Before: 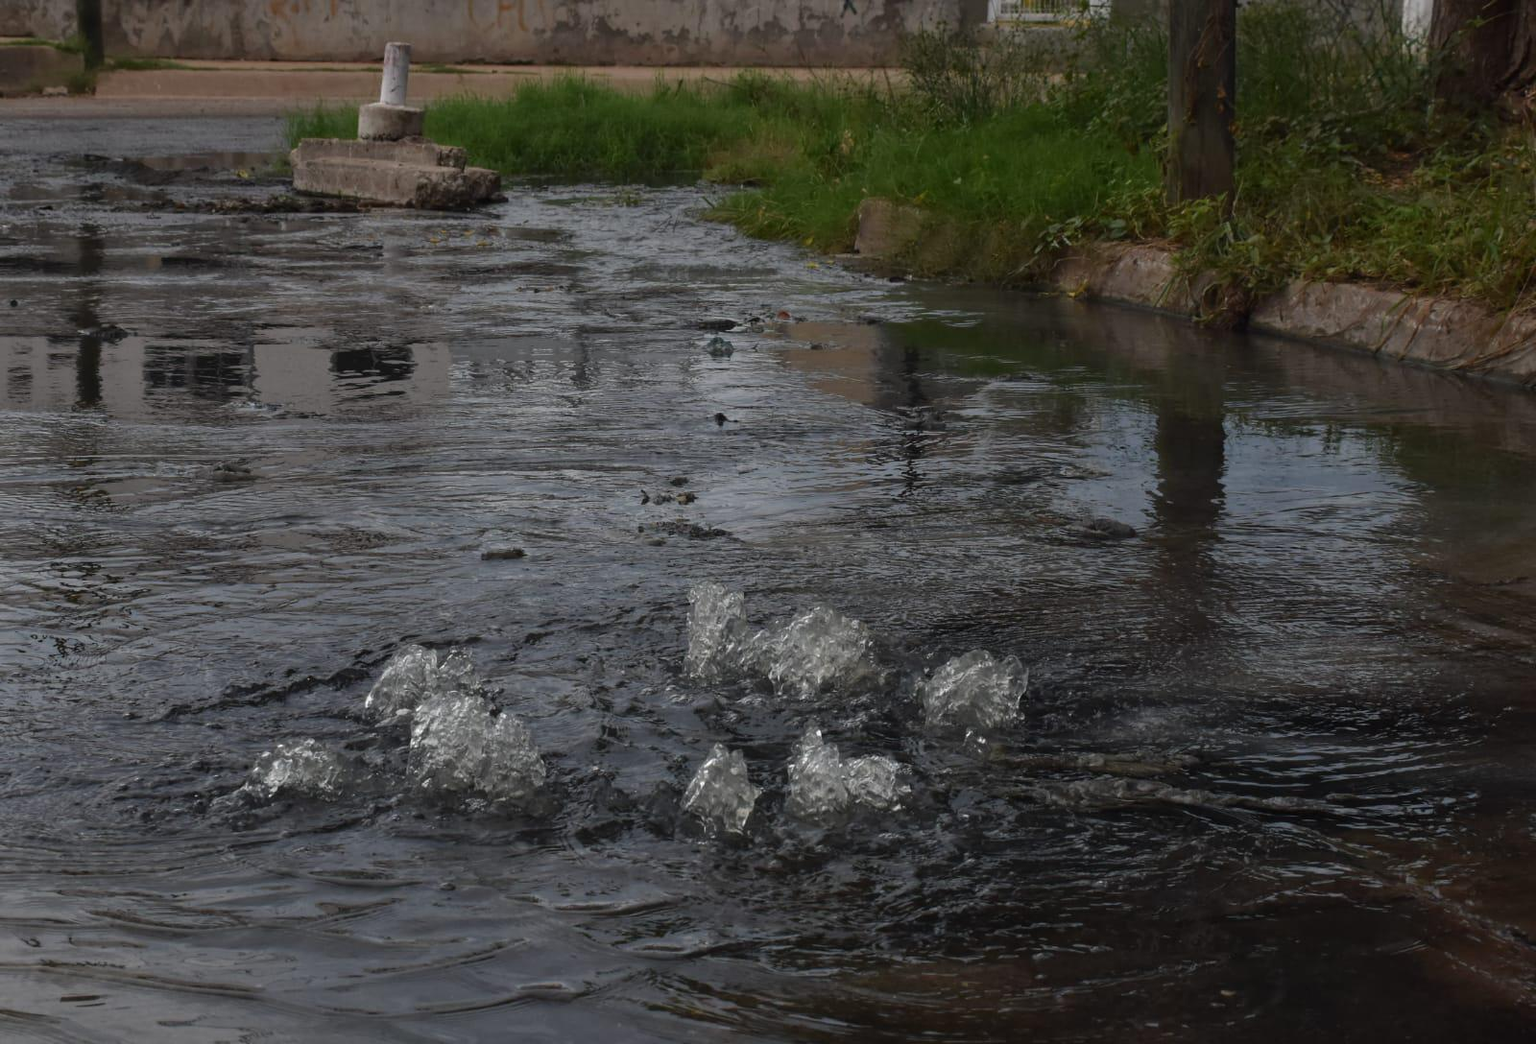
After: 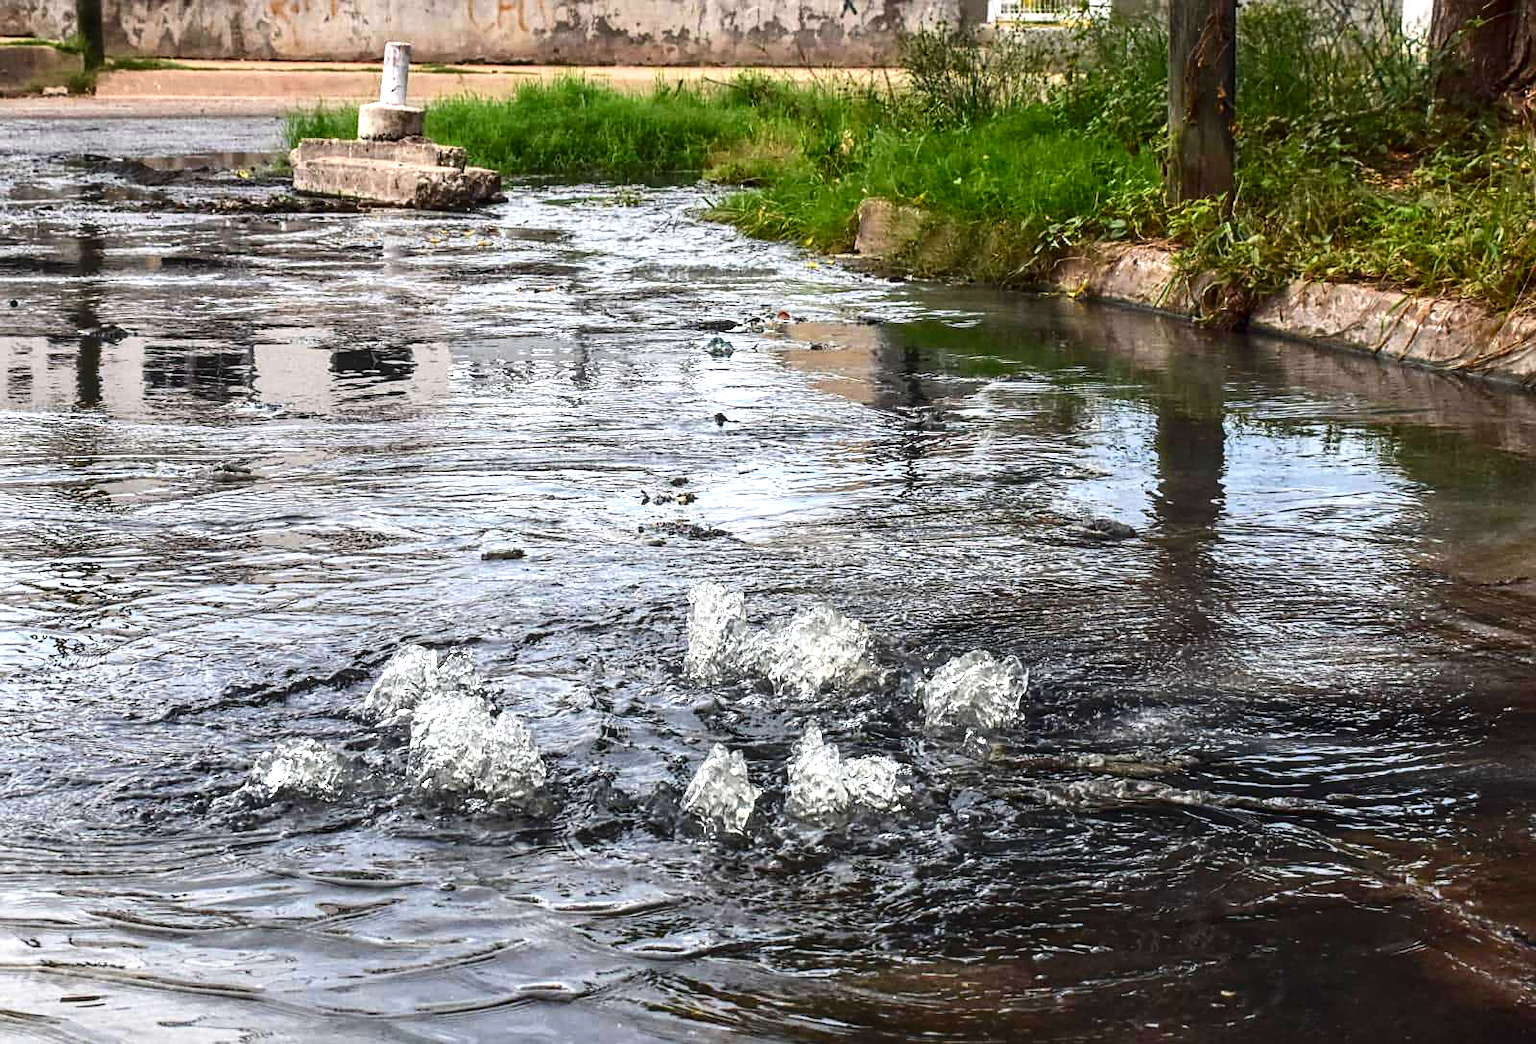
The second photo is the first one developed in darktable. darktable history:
local contrast: detail 130%
sharpen: on, module defaults
contrast brightness saturation: contrast 0.212, brightness -0.112, saturation 0.215
exposure: black level correction 0, exposure 2.158 EV, compensate highlight preservation false
